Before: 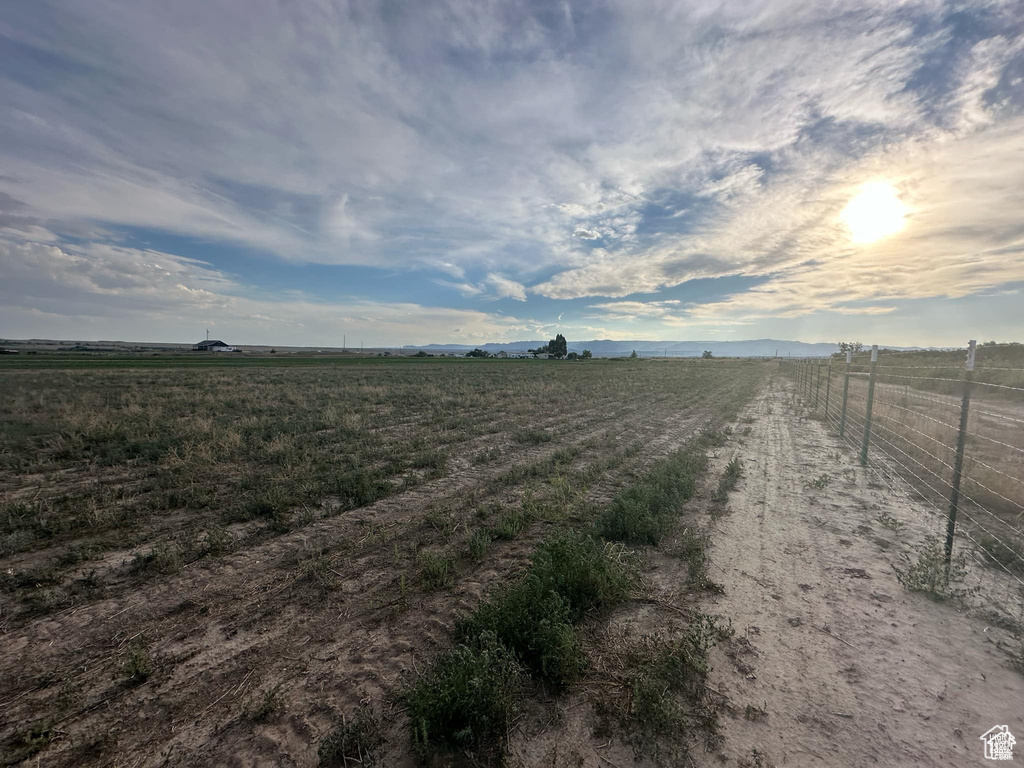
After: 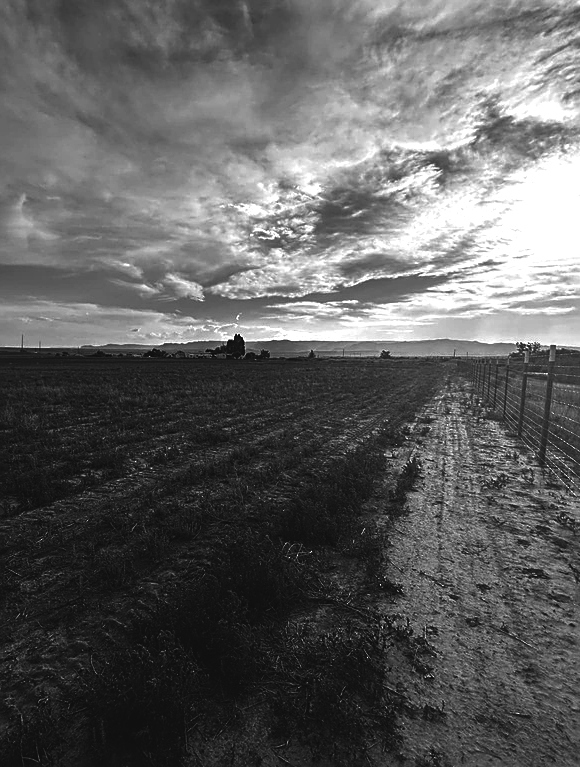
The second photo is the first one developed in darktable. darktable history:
exposure: black level correction -0.071, exposure 0.5 EV, compensate highlight preservation false
crop: left 31.458%, top 0%, right 11.876%
sharpen: on, module defaults
tone equalizer: on, module defaults
contrast brightness saturation: contrast 0.02, brightness -1, saturation -1
